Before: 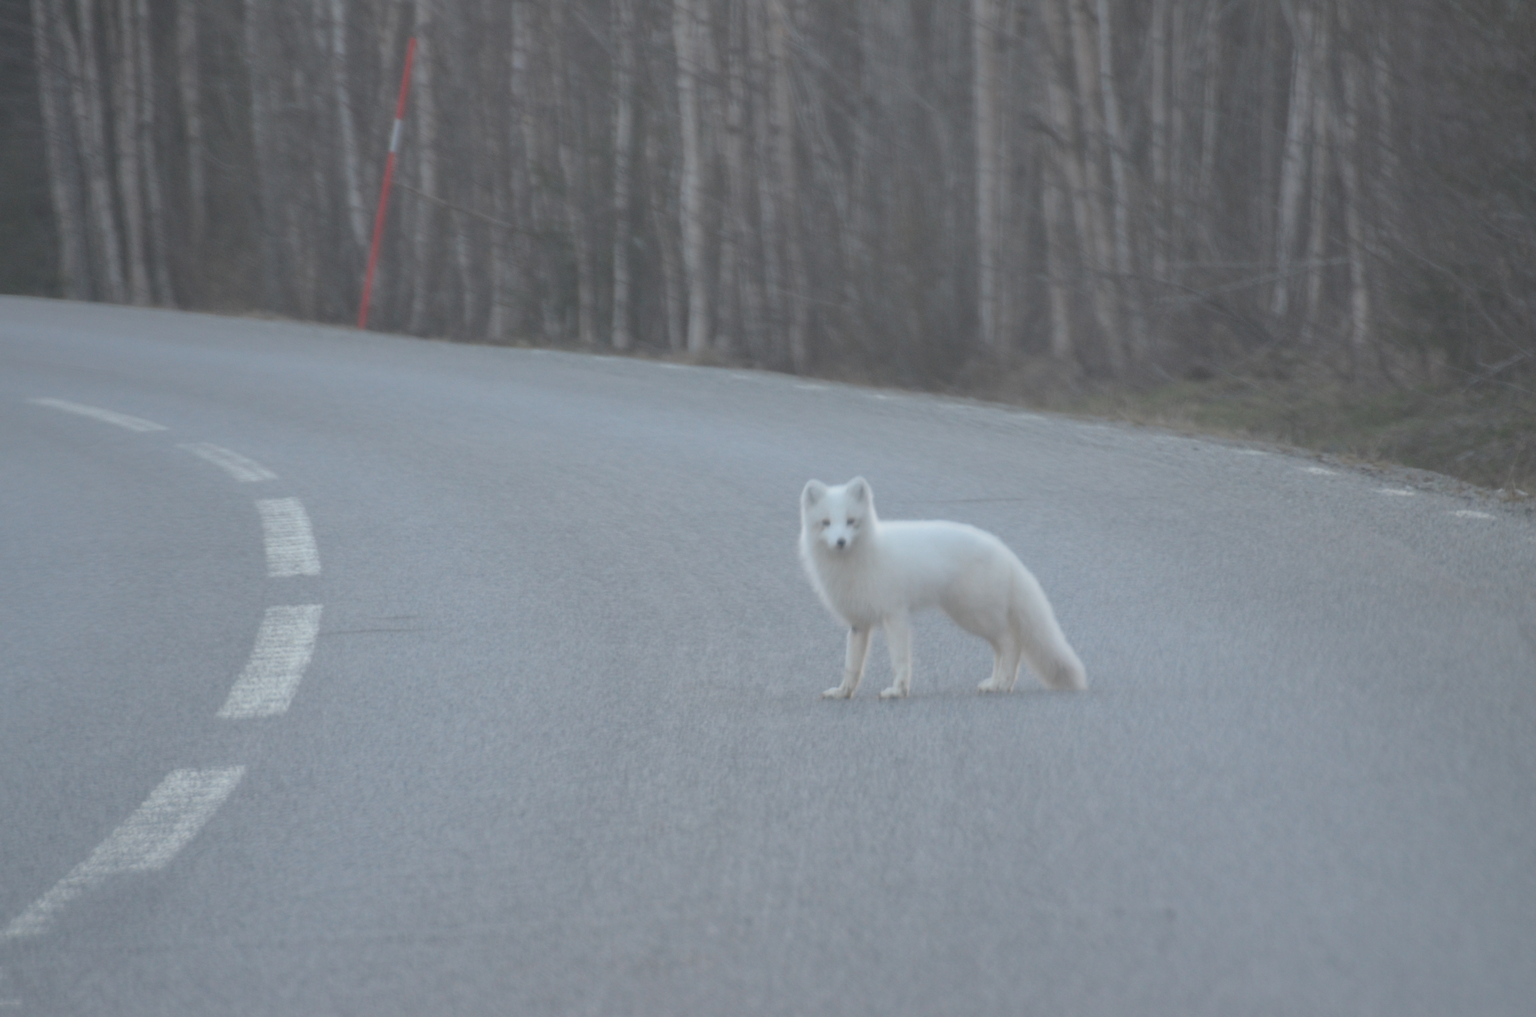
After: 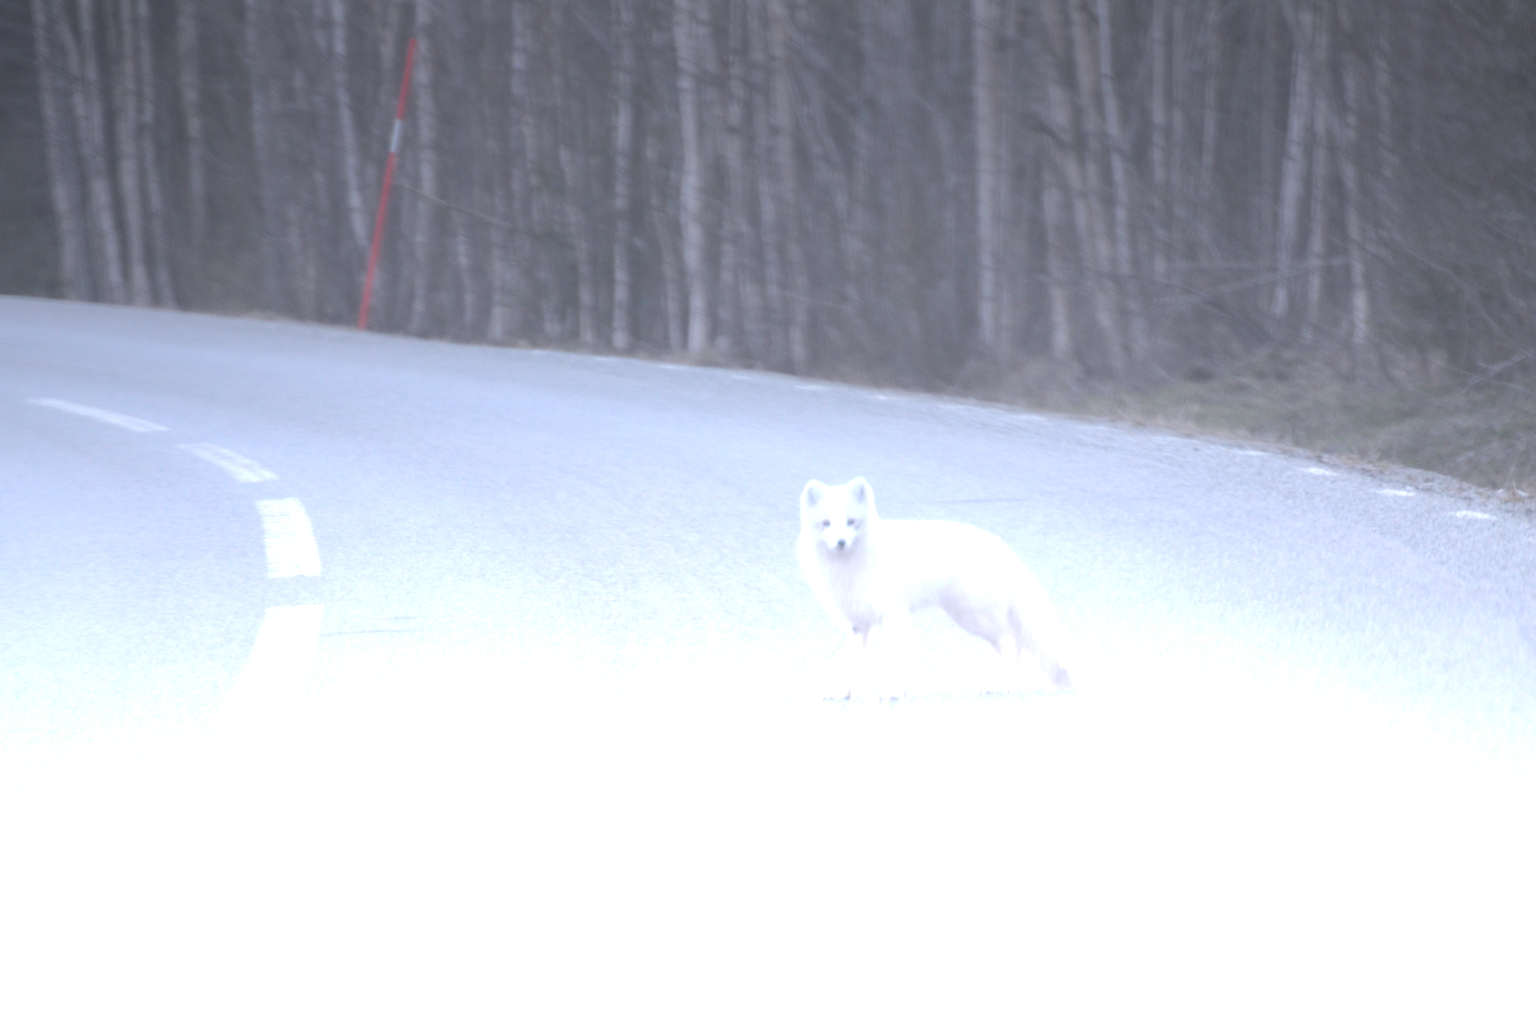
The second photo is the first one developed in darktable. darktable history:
haze removal: strength -0.1, adaptive false
white balance: red 1.004, blue 1.096
graduated density: density -3.9 EV
